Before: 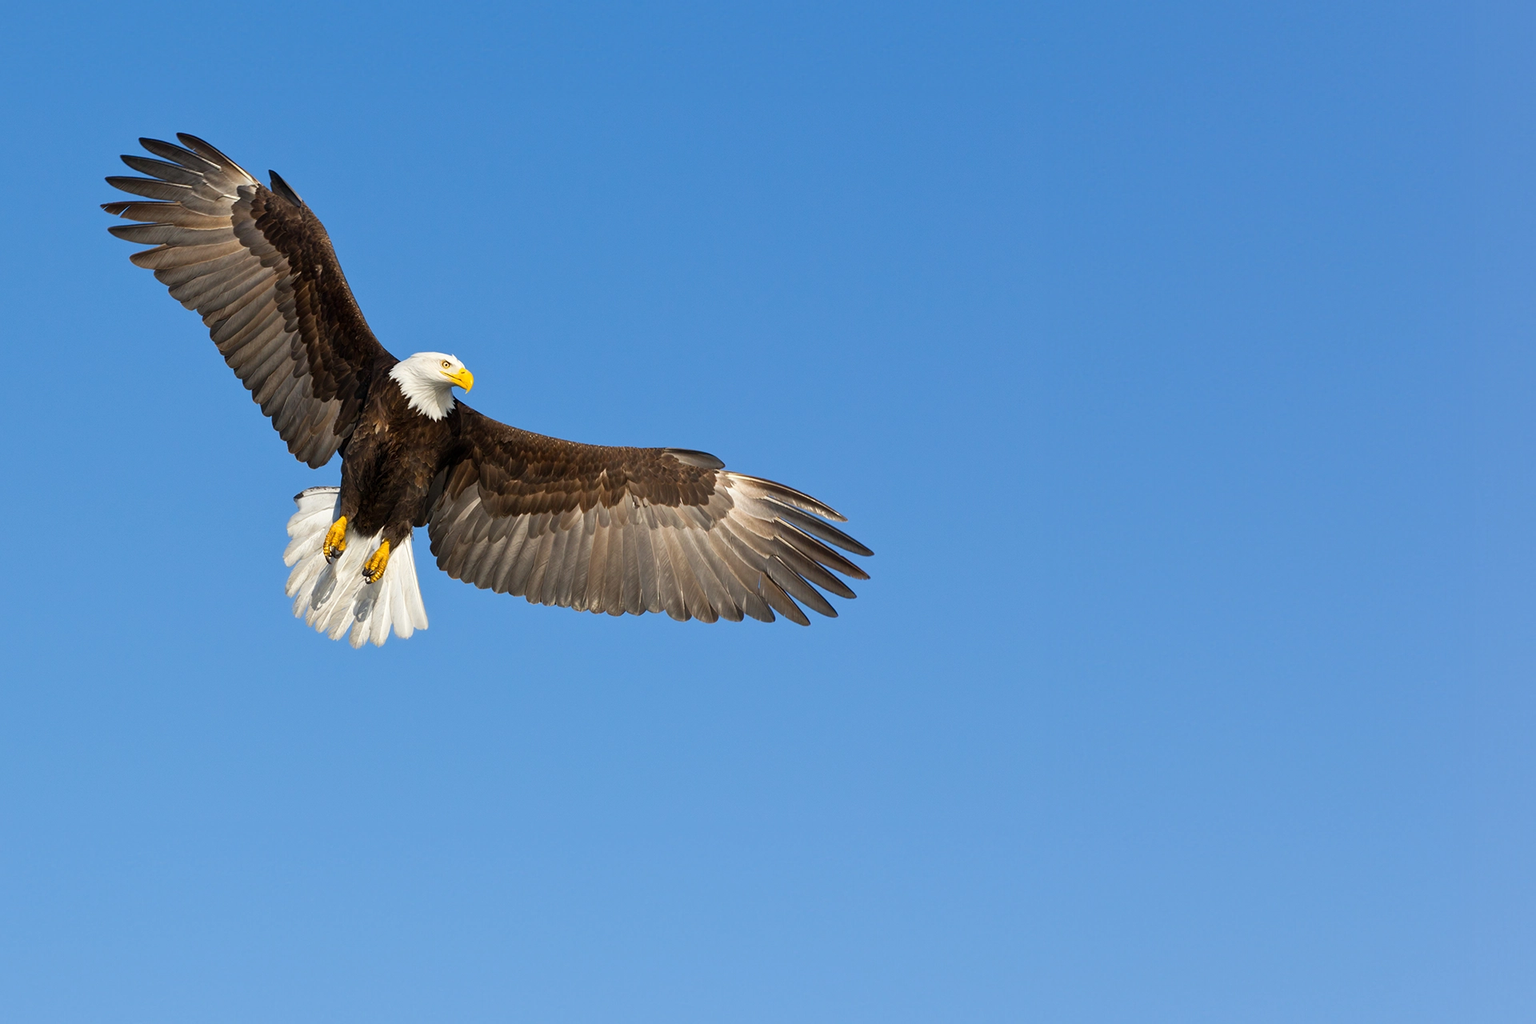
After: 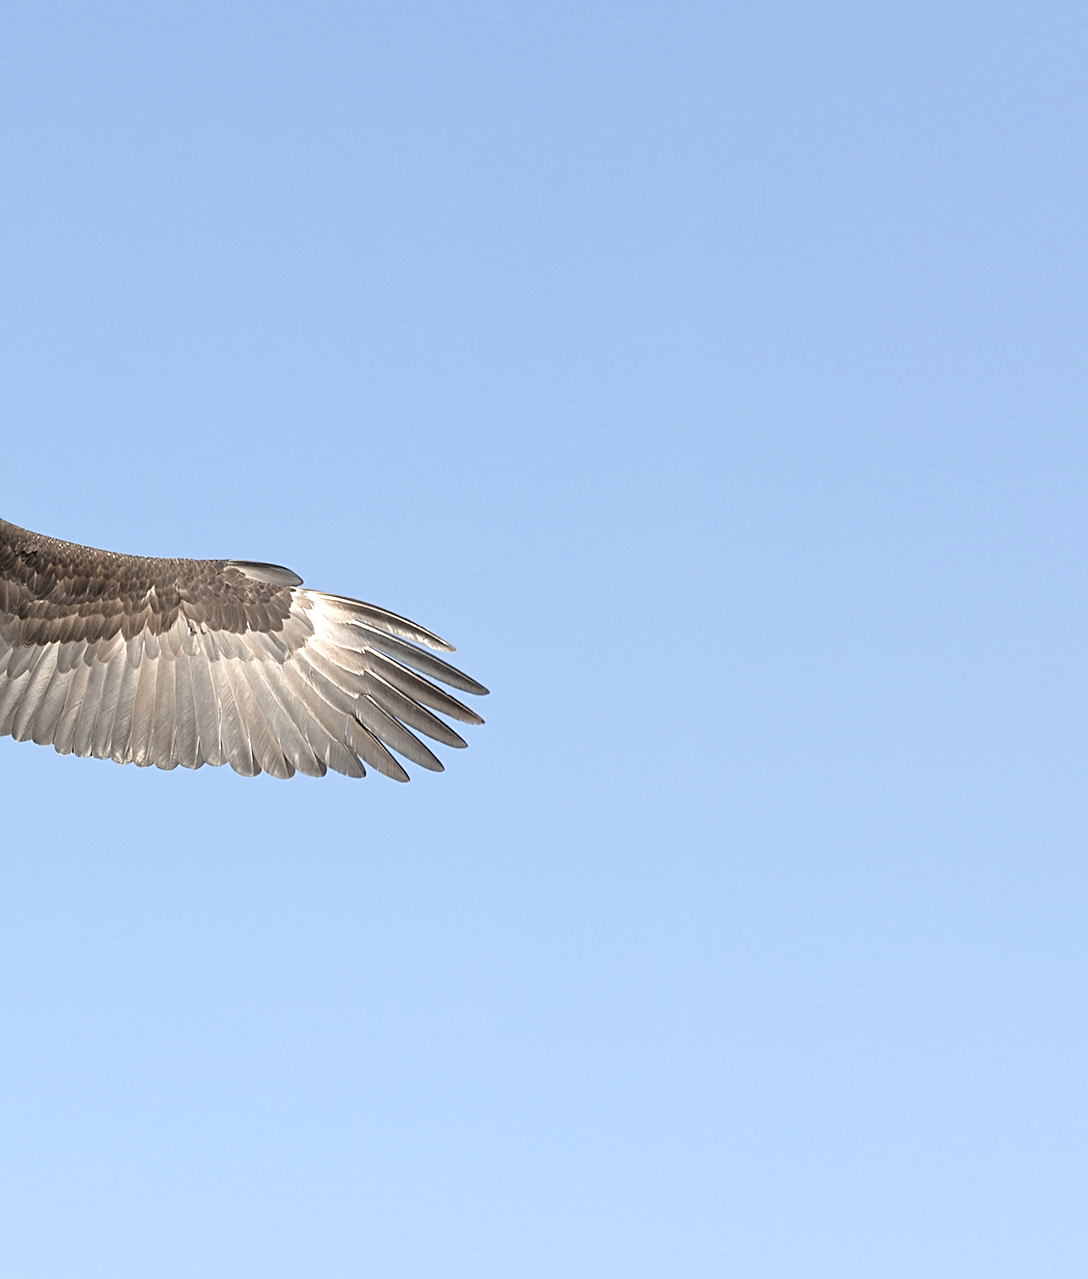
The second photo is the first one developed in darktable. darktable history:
sharpen: on, module defaults
exposure: exposure 0.777 EV, compensate highlight preservation false
crop: left 31.425%, top 0.003%, right 11.895%
contrast brightness saturation: brightness 0.185, saturation -0.481
